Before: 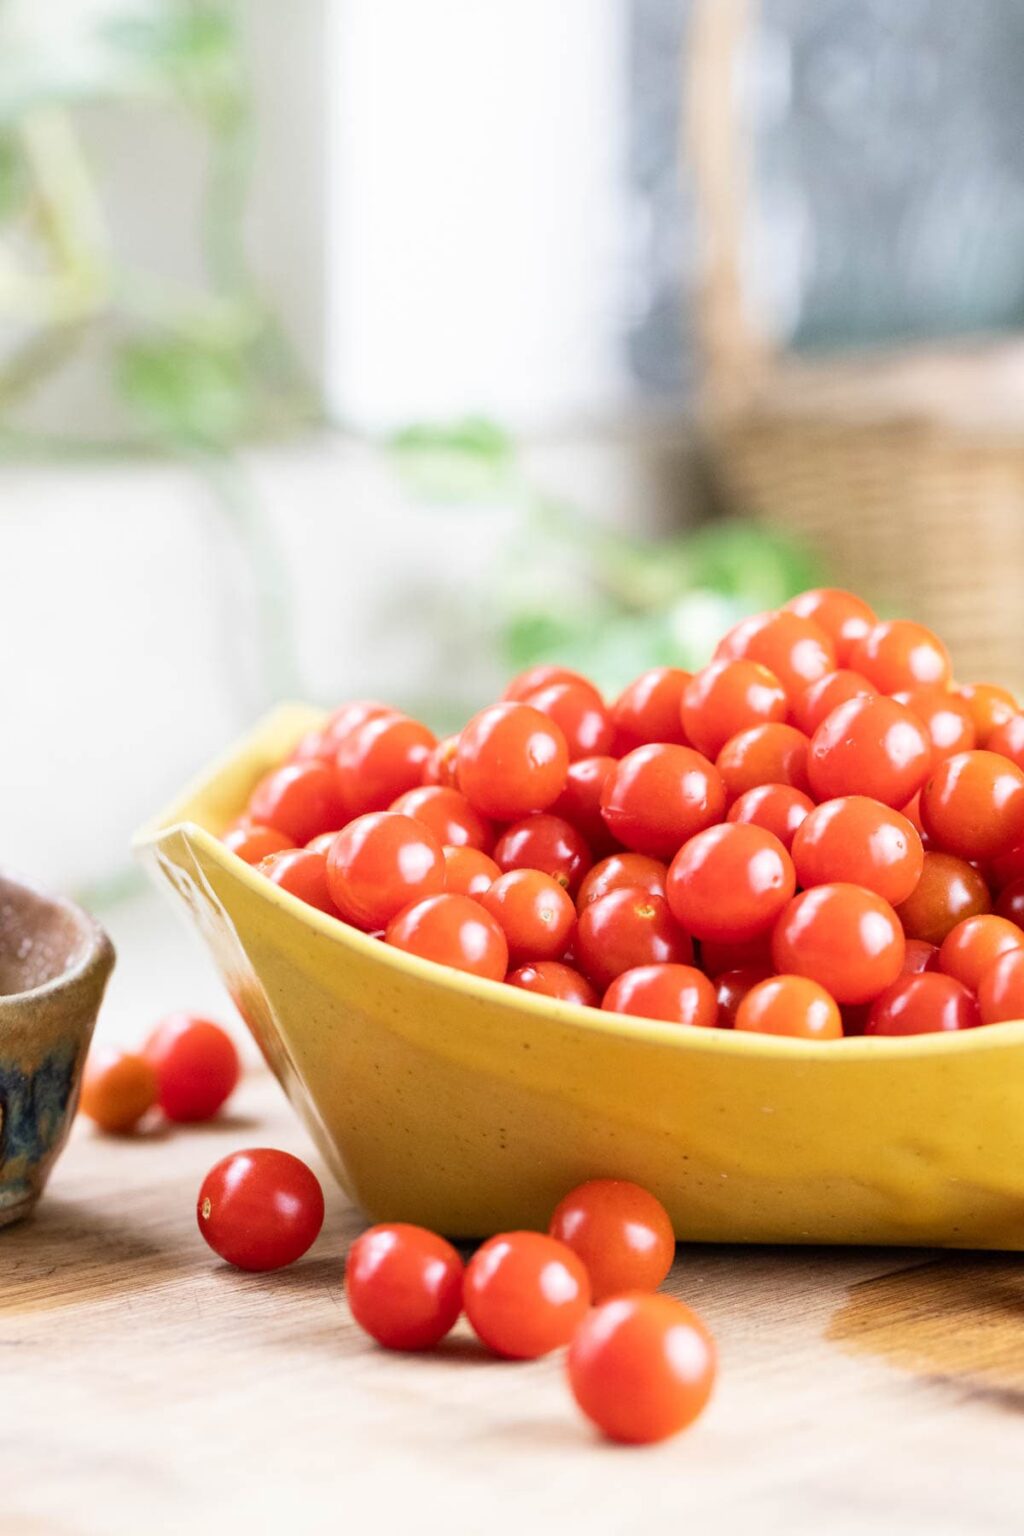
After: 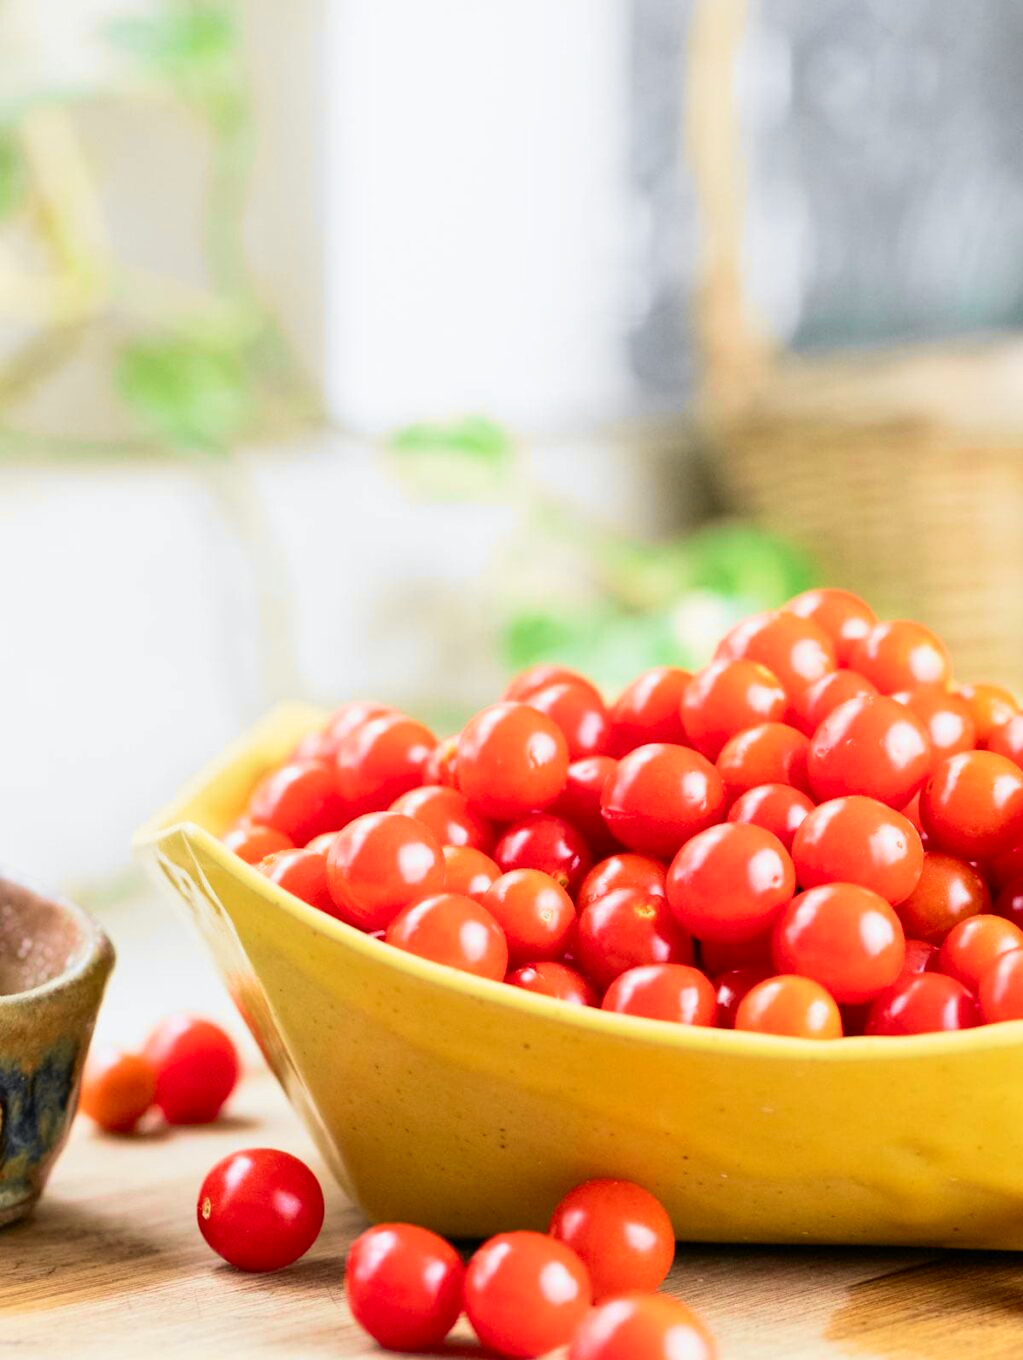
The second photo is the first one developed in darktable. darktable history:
crop and rotate: top 0%, bottom 11.458%
velvia: on, module defaults
tone curve: curves: ch0 [(0, 0) (0.071, 0.058) (0.266, 0.268) (0.498, 0.542) (0.766, 0.807) (1, 0.983)]; ch1 [(0, 0) (0.346, 0.307) (0.408, 0.387) (0.463, 0.465) (0.482, 0.493) (0.502, 0.499) (0.517, 0.505) (0.55, 0.554) (0.597, 0.61) (0.651, 0.698) (1, 1)]; ch2 [(0, 0) (0.346, 0.34) (0.434, 0.46) (0.485, 0.494) (0.5, 0.498) (0.509, 0.517) (0.526, 0.539) (0.583, 0.603) (0.625, 0.659) (1, 1)], color space Lab, independent channels, preserve colors none
